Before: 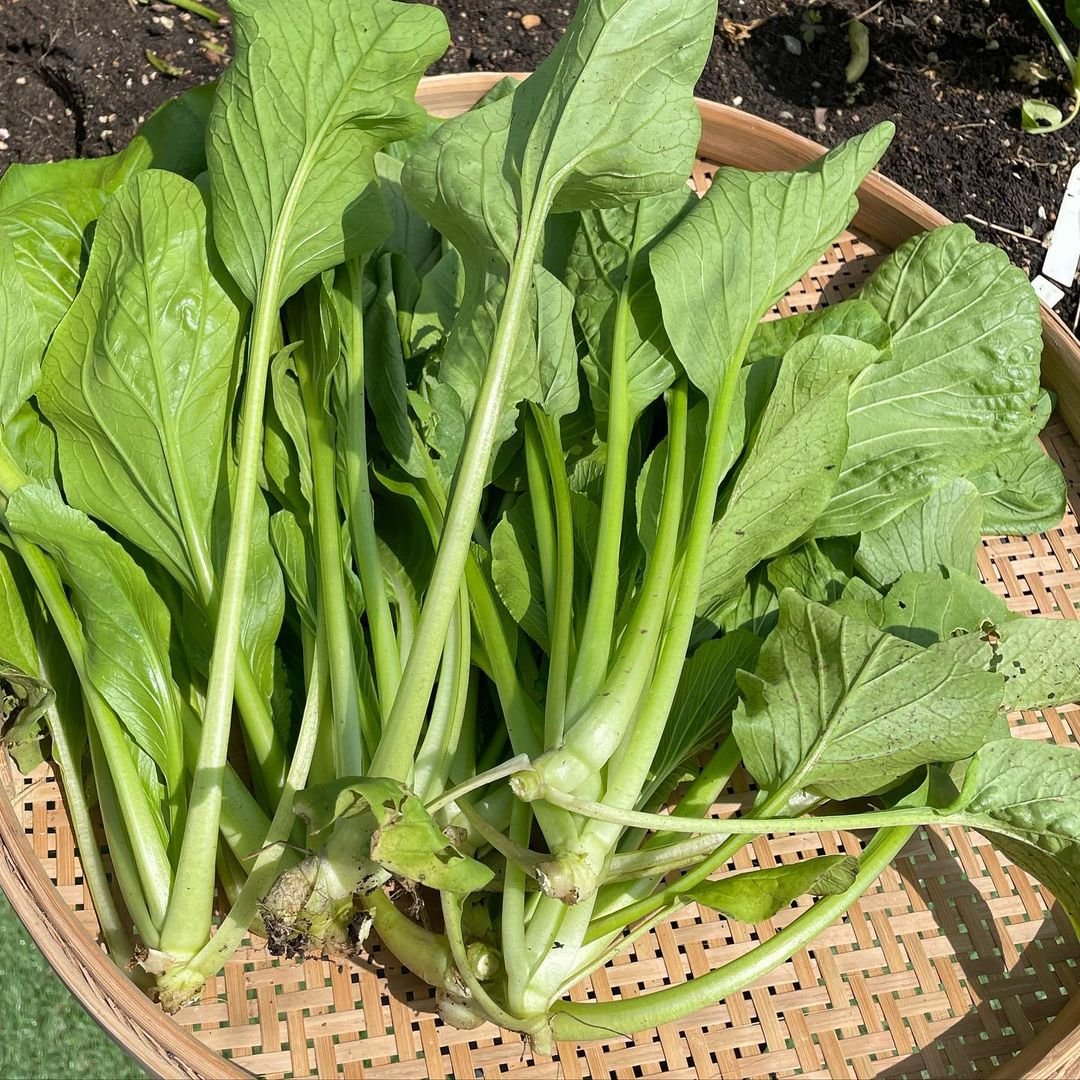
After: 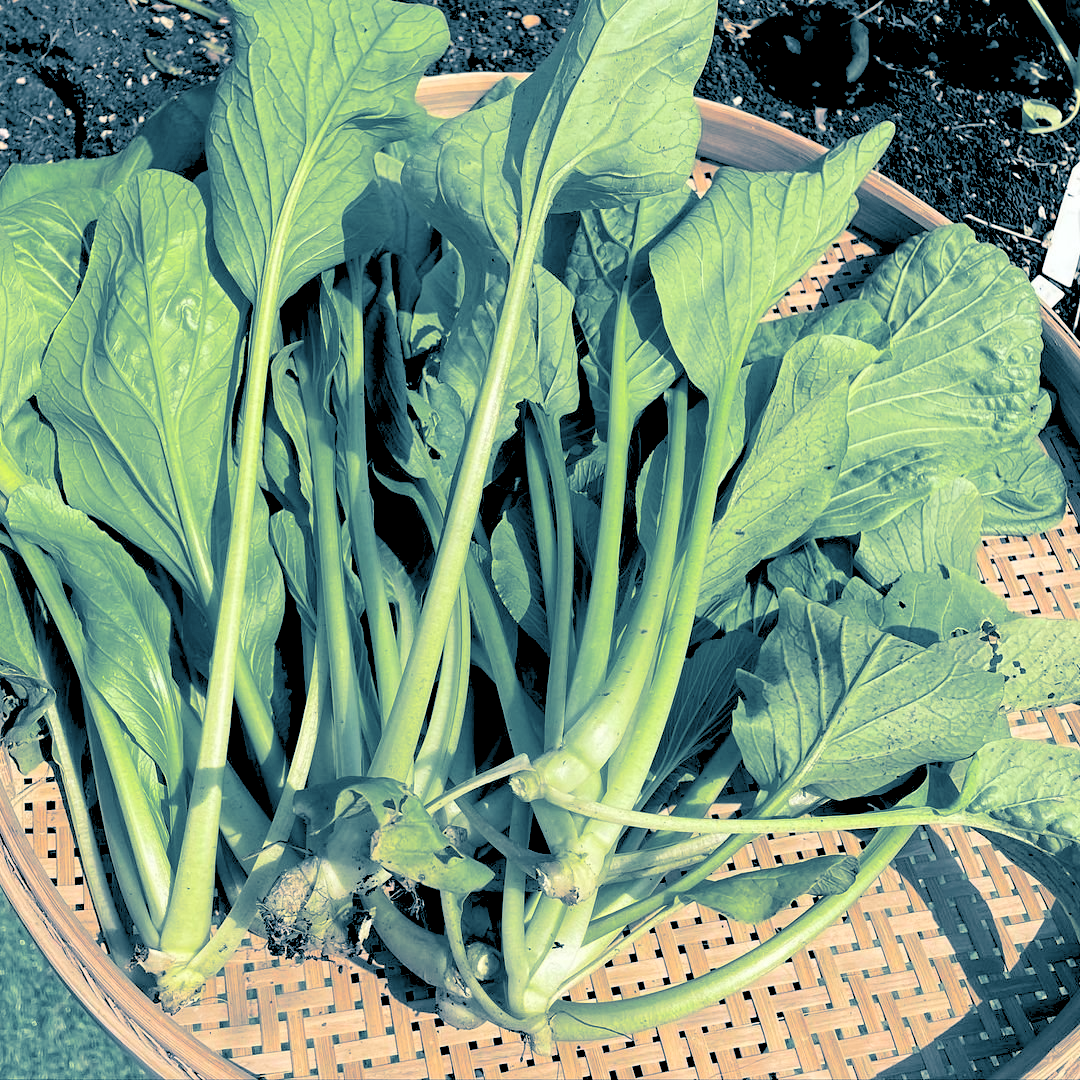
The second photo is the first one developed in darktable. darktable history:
split-toning: shadows › hue 212.4°, balance -70
rgb levels: levels [[0.027, 0.429, 0.996], [0, 0.5, 1], [0, 0.5, 1]]
